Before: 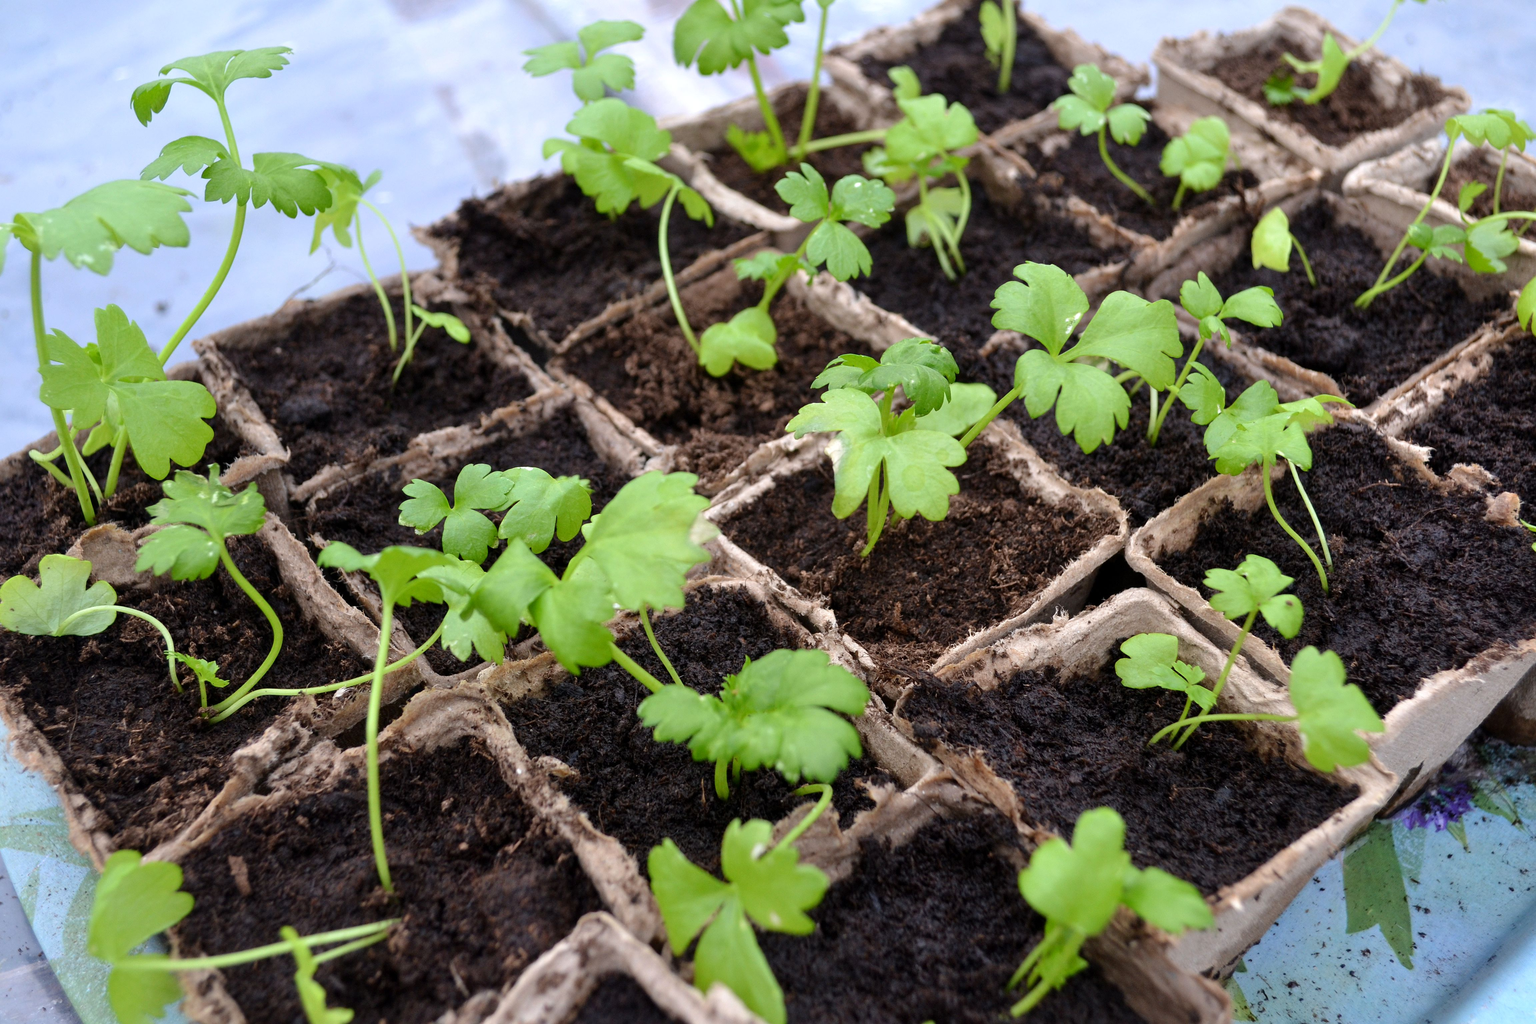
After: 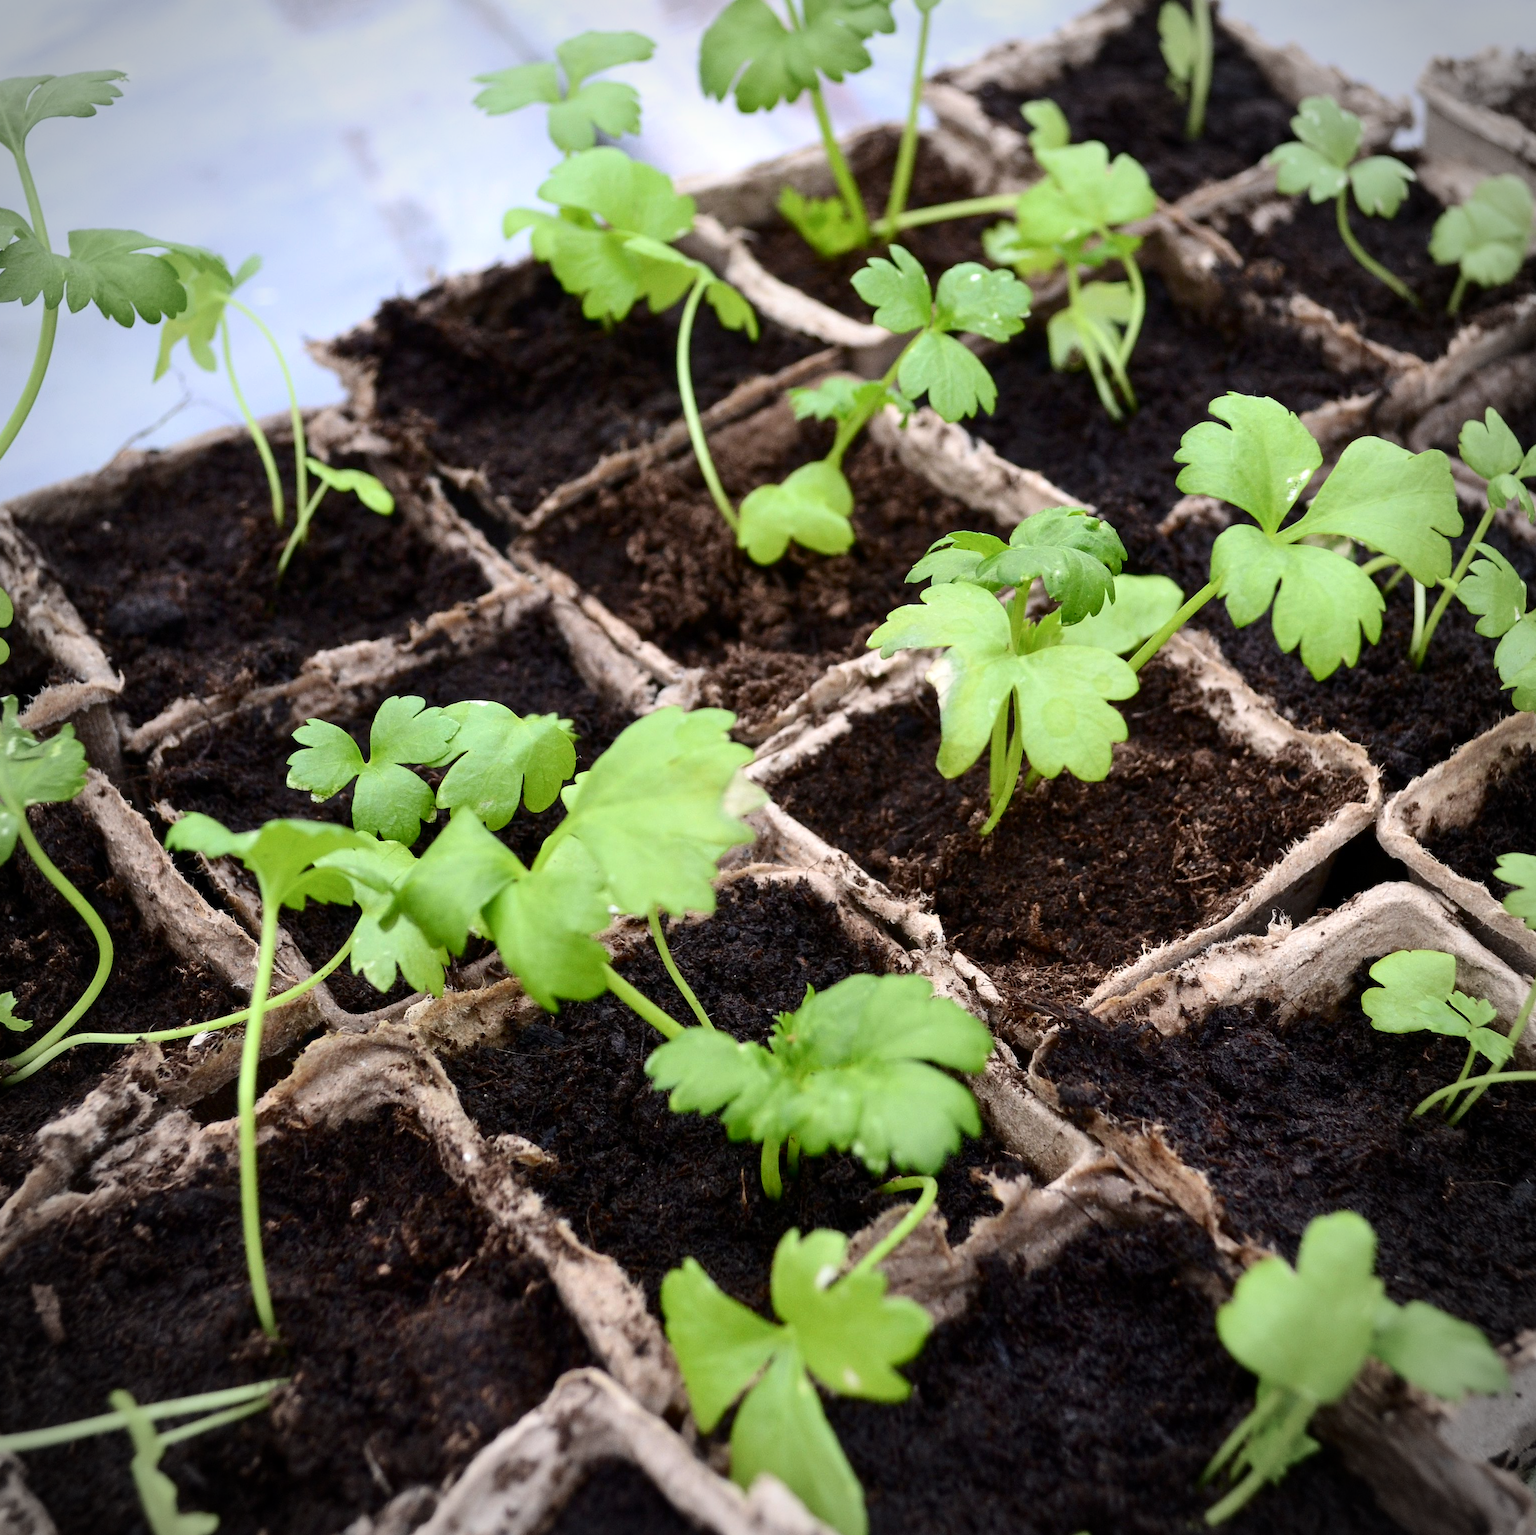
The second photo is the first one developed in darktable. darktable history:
vignetting: unbound false
contrast brightness saturation: contrast 0.22
crop and rotate: left 13.537%, right 19.796%
